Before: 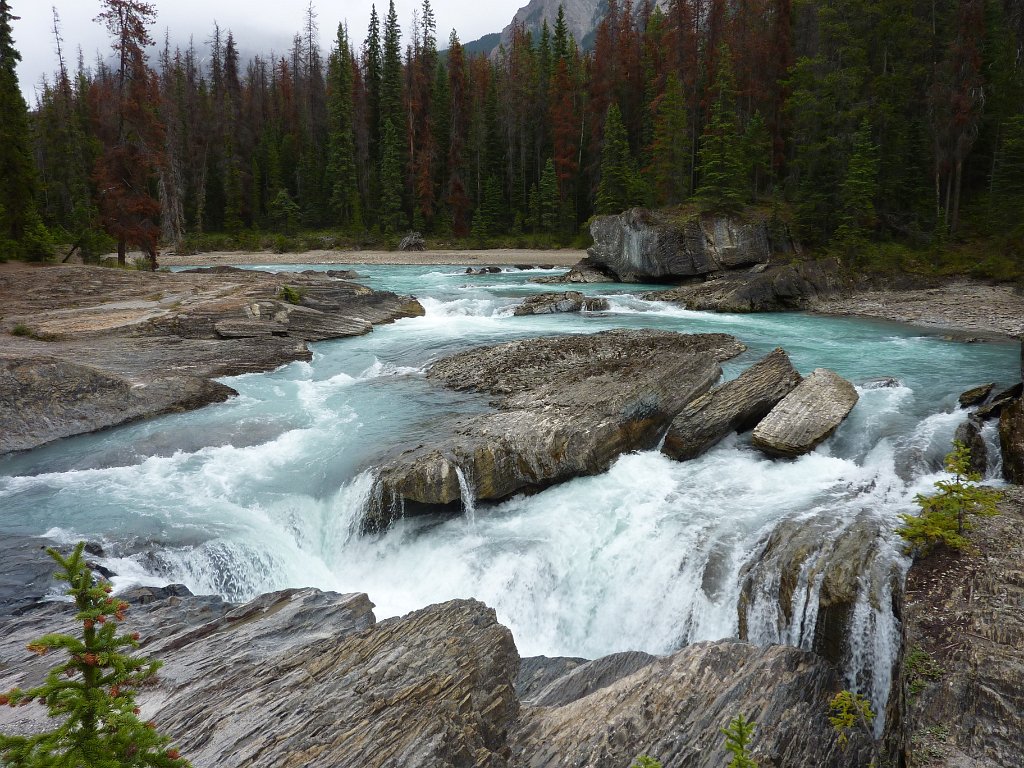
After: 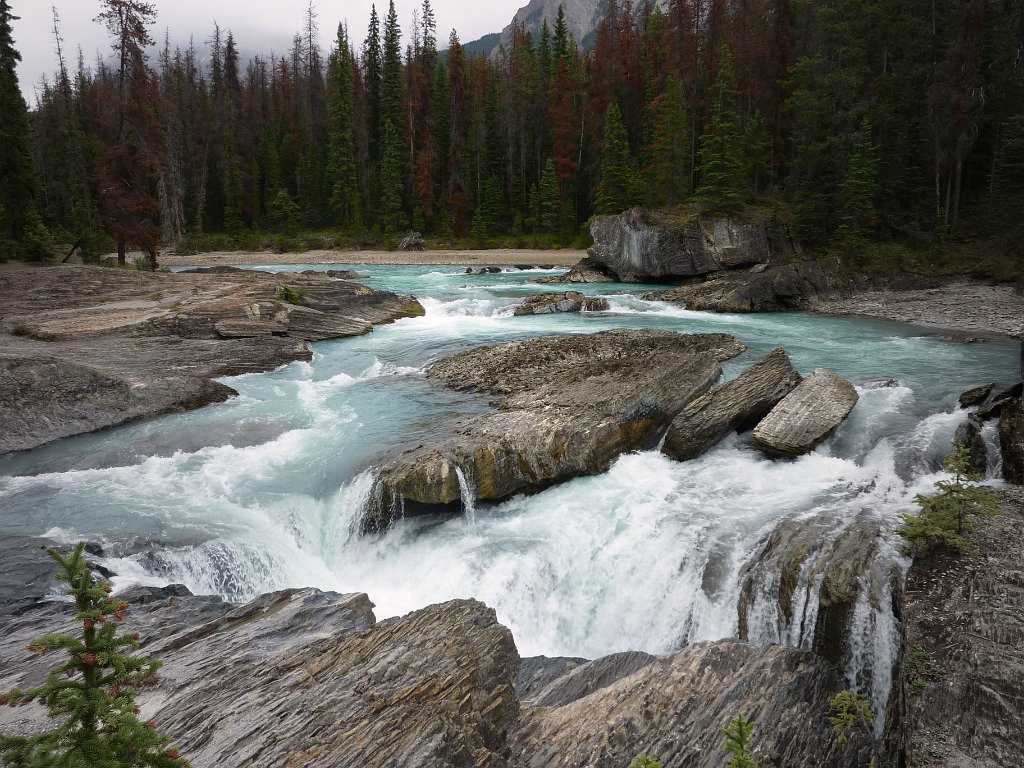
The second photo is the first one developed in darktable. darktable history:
color correction: highlights a* 3.22, highlights b* 1.93, saturation 1.19
vignetting: fall-off start 18.21%, fall-off radius 137.95%, brightness -0.207, center (-0.078, 0.066), width/height ratio 0.62, shape 0.59
